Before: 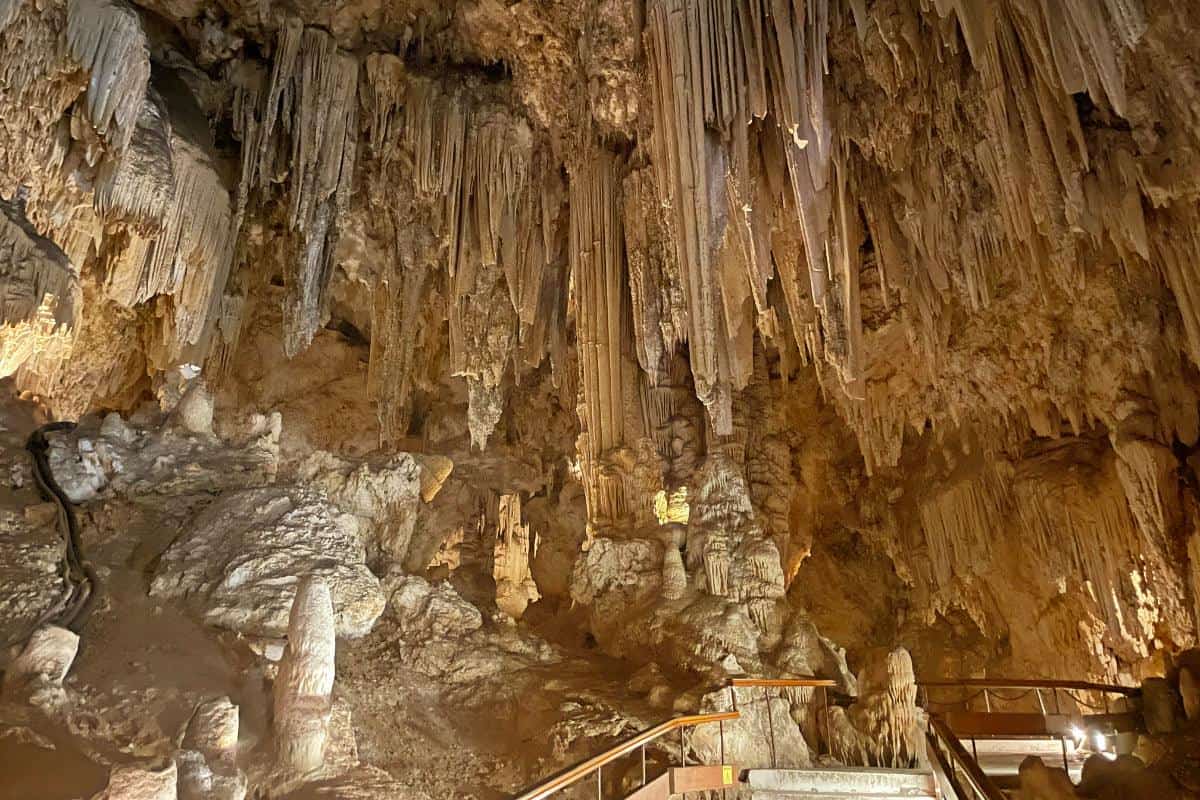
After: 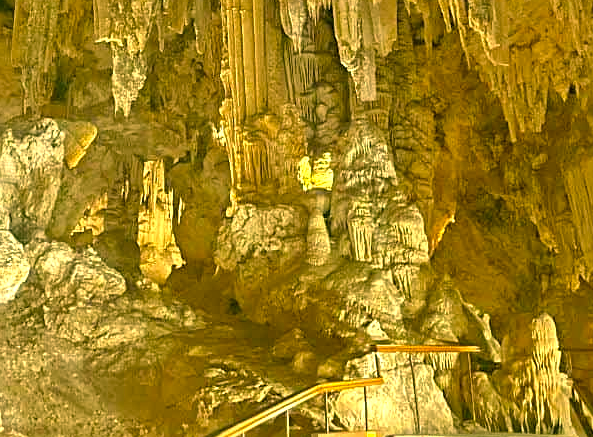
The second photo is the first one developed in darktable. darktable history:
crop: left 29.672%, top 41.786%, right 20.851%, bottom 3.487%
sharpen: radius 2.167, amount 0.381, threshold 0
color correction: highlights a* 5.62, highlights b* 33.57, shadows a* -25.86, shadows b* 4.02
exposure: black level correction 0, exposure 1.1 EV, compensate highlight preservation false
tone equalizer: -8 EV 0.25 EV, -7 EV 0.417 EV, -6 EV 0.417 EV, -5 EV 0.25 EV, -3 EV -0.25 EV, -2 EV -0.417 EV, -1 EV -0.417 EV, +0 EV -0.25 EV, edges refinement/feathering 500, mask exposure compensation -1.57 EV, preserve details guided filter
